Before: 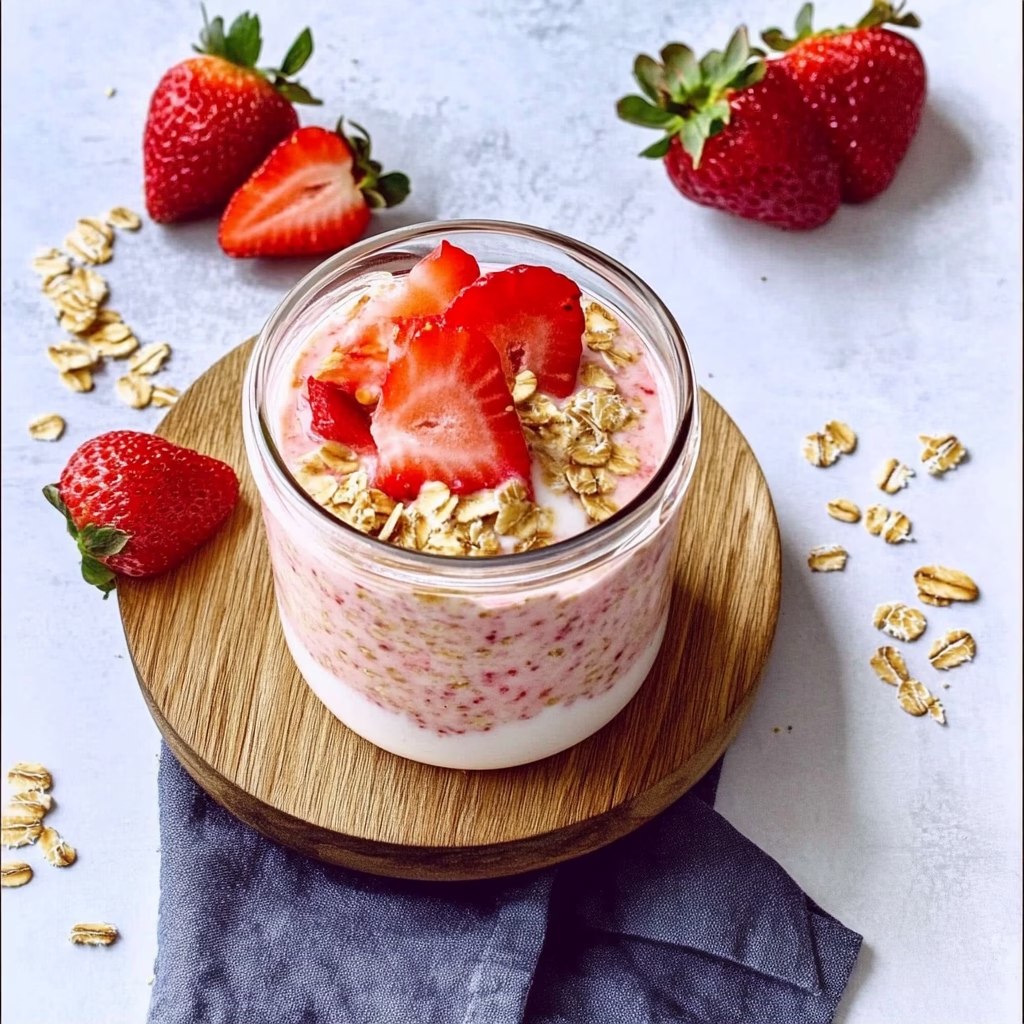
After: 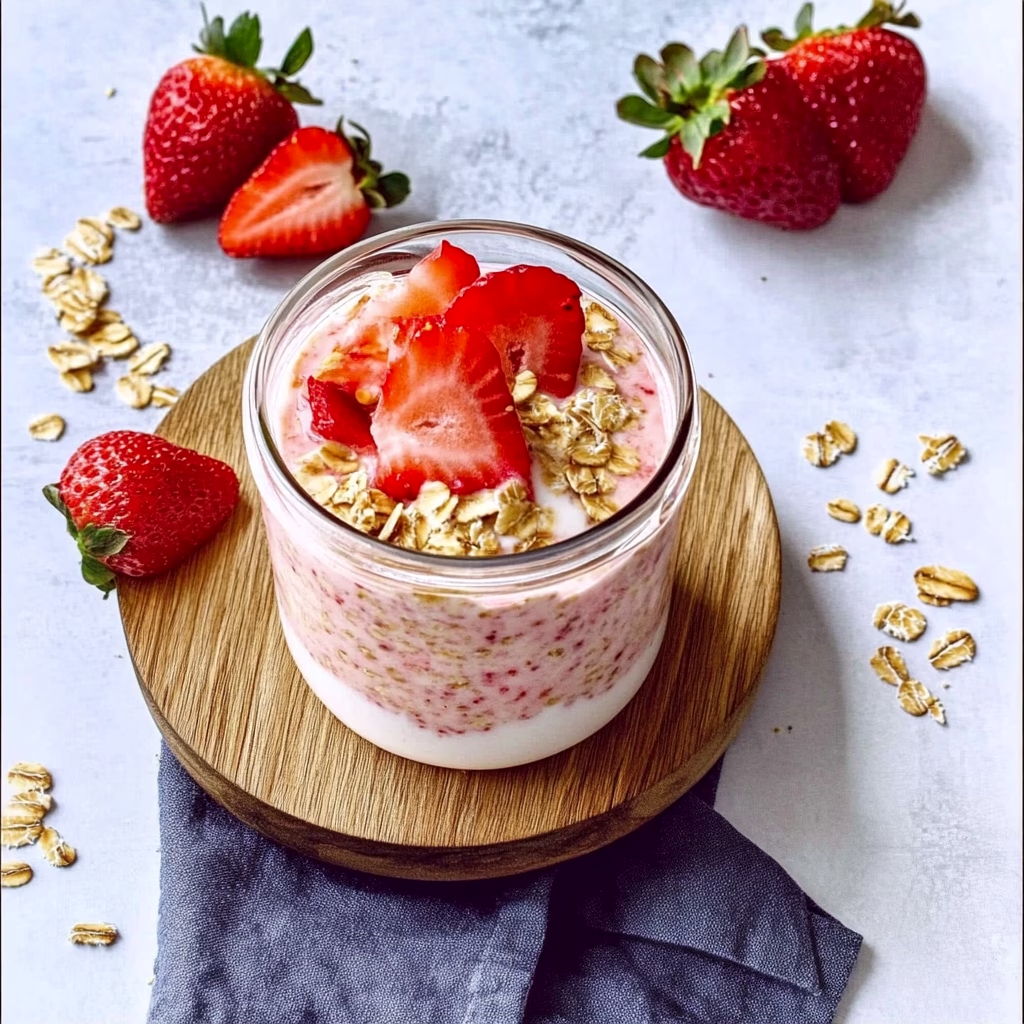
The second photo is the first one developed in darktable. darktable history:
local contrast: highlights 100%, shadows 100%, detail 120%, midtone range 0.2
shadows and highlights: shadows 37.27, highlights -28.18, soften with gaussian
